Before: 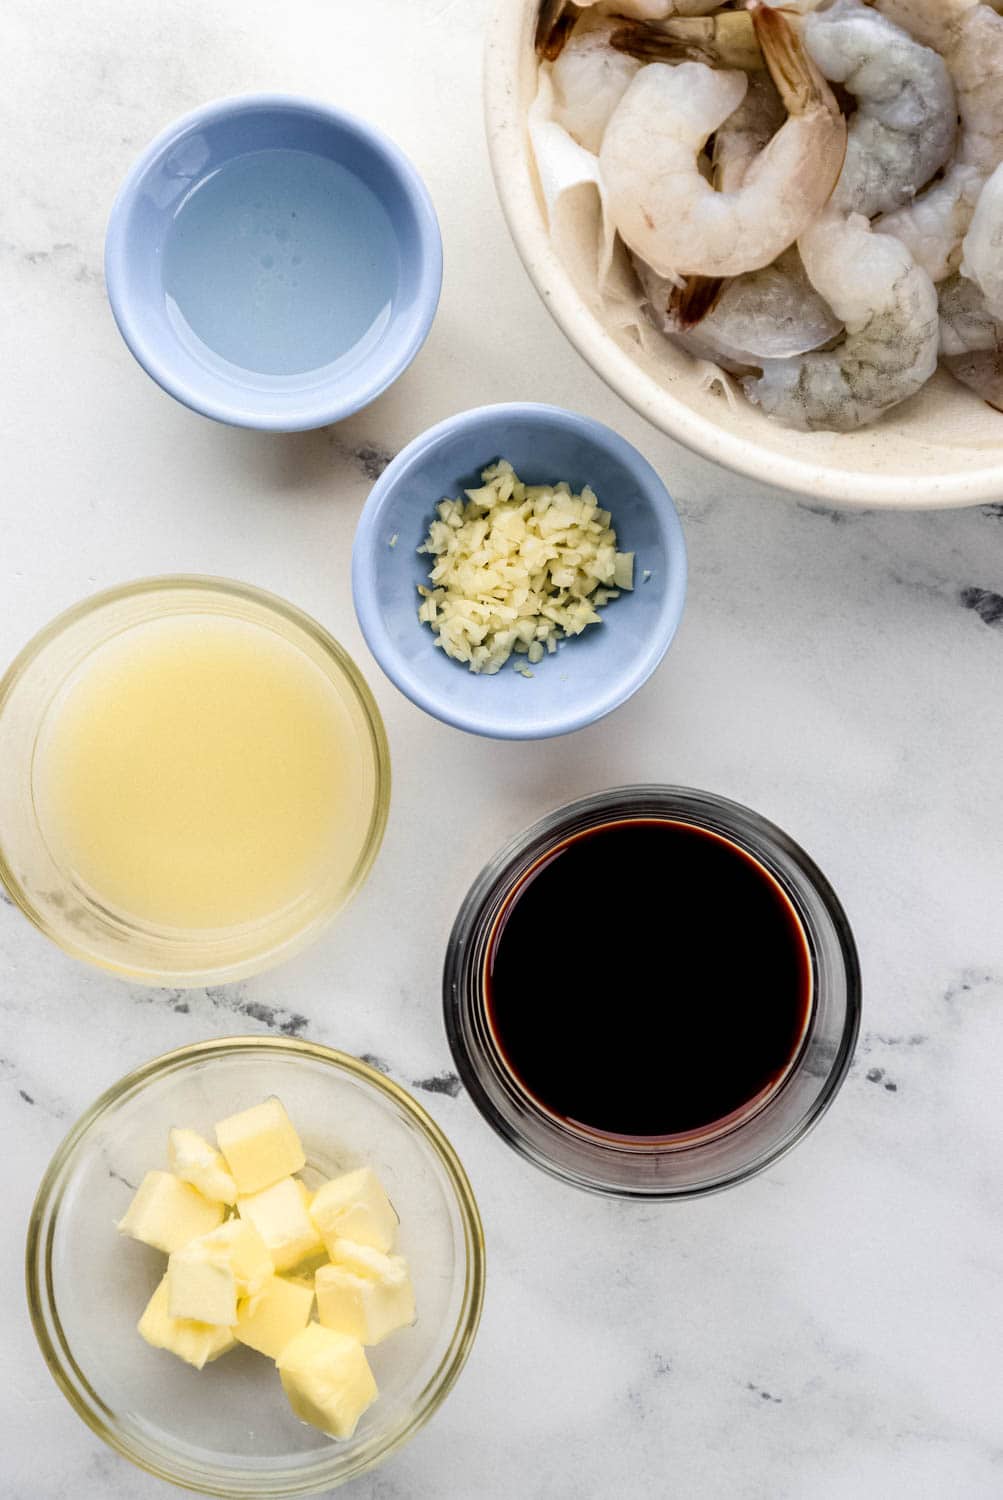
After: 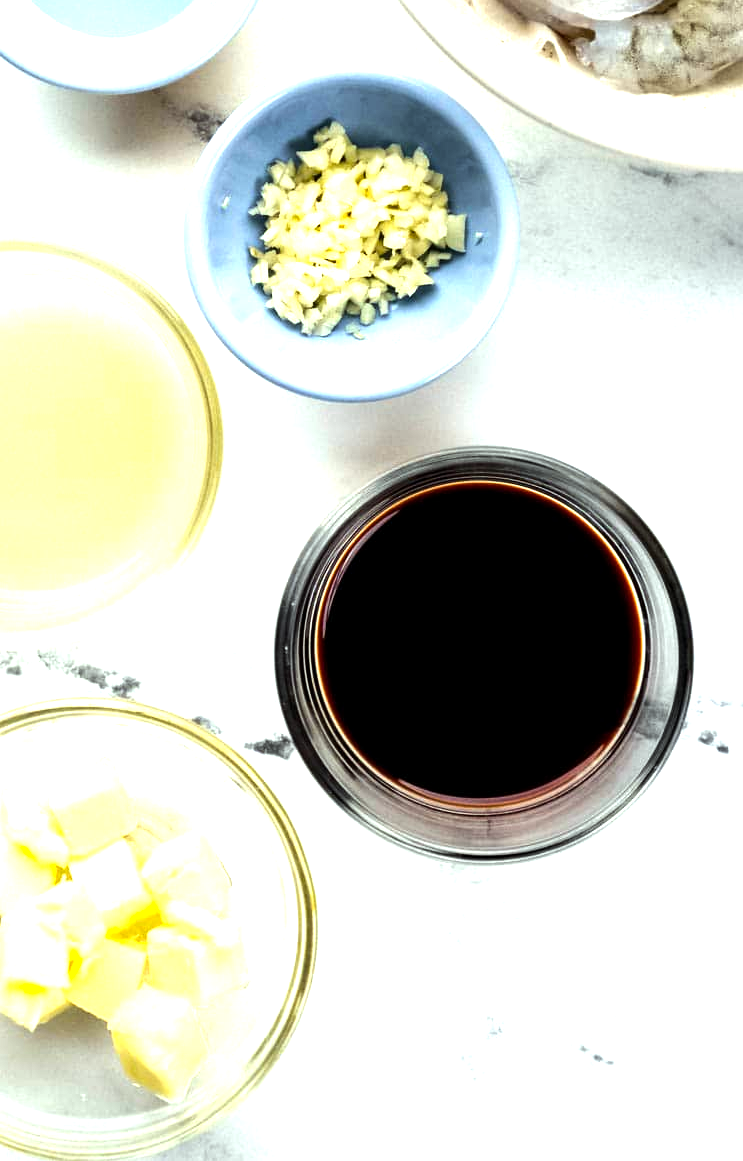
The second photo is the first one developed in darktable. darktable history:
crop: left 16.836%, top 22.552%, right 9.014%
color correction: highlights a* -6.45, highlights b* 0.613
color balance rgb: perceptual saturation grading › global saturation 9.739%, perceptual brilliance grading › highlights 19.38%, perceptual brilliance grading › mid-tones 19.25%, perceptual brilliance grading › shadows -19.797%
exposure: black level correction 0.001, exposure 0.499 EV, compensate highlight preservation false
